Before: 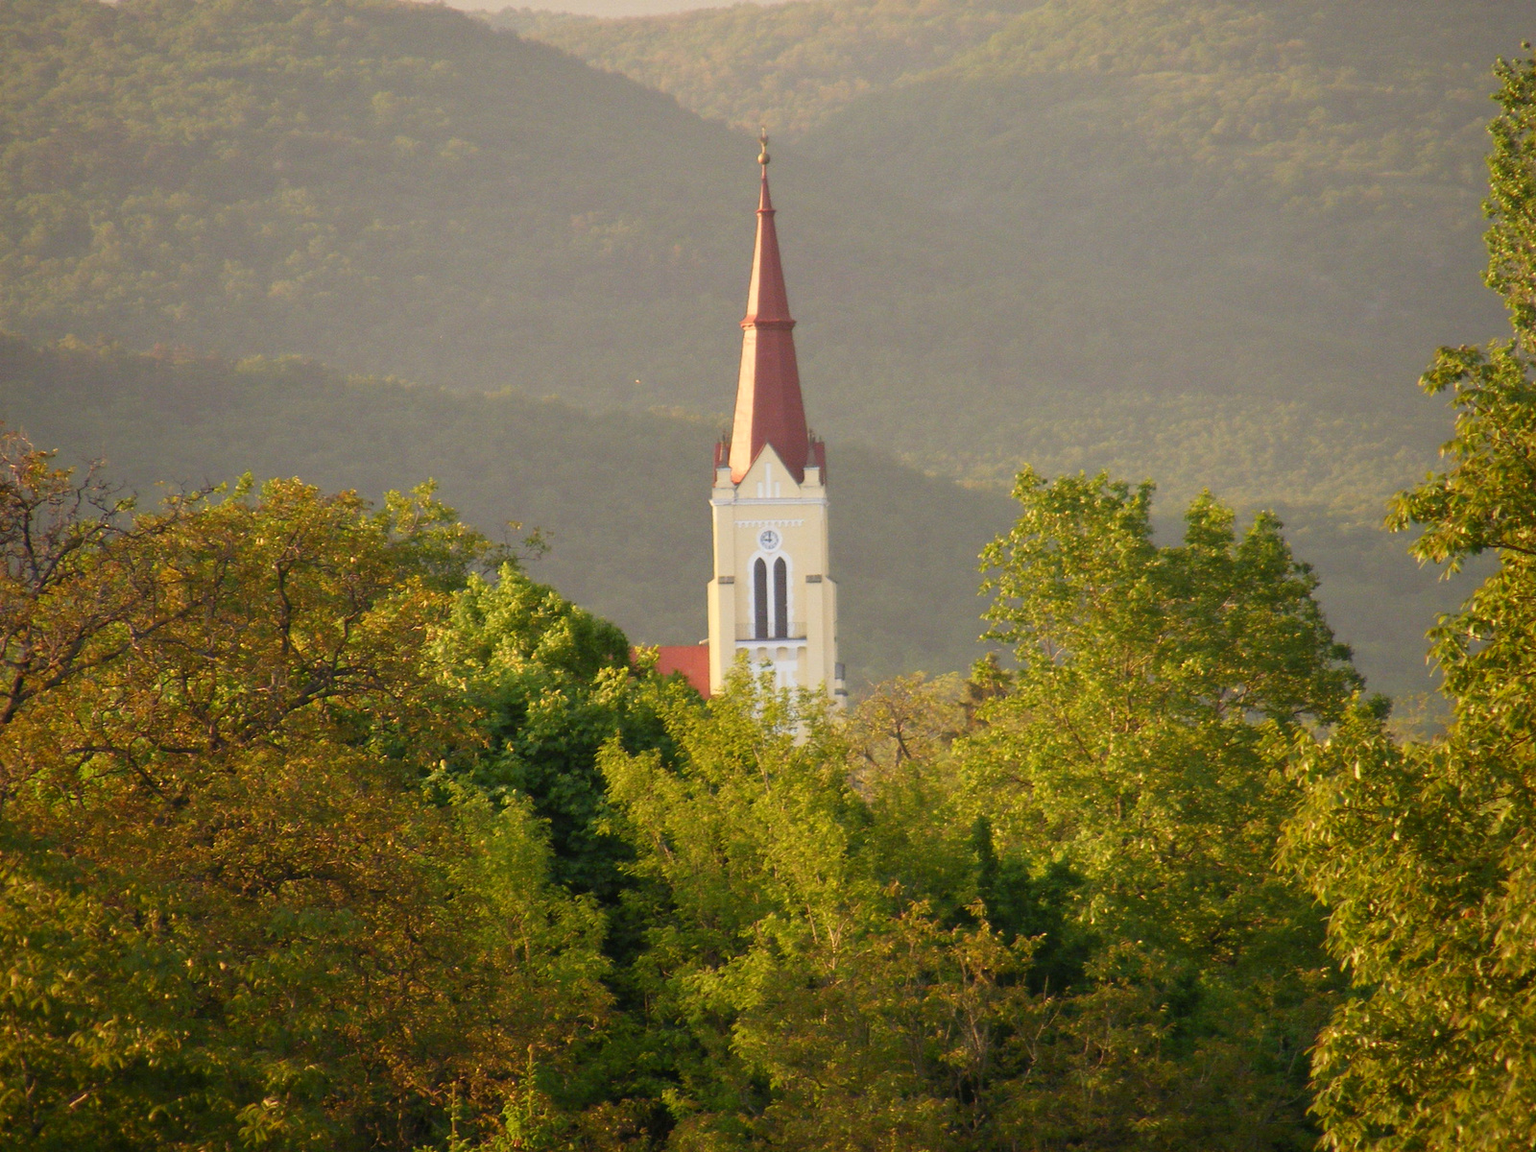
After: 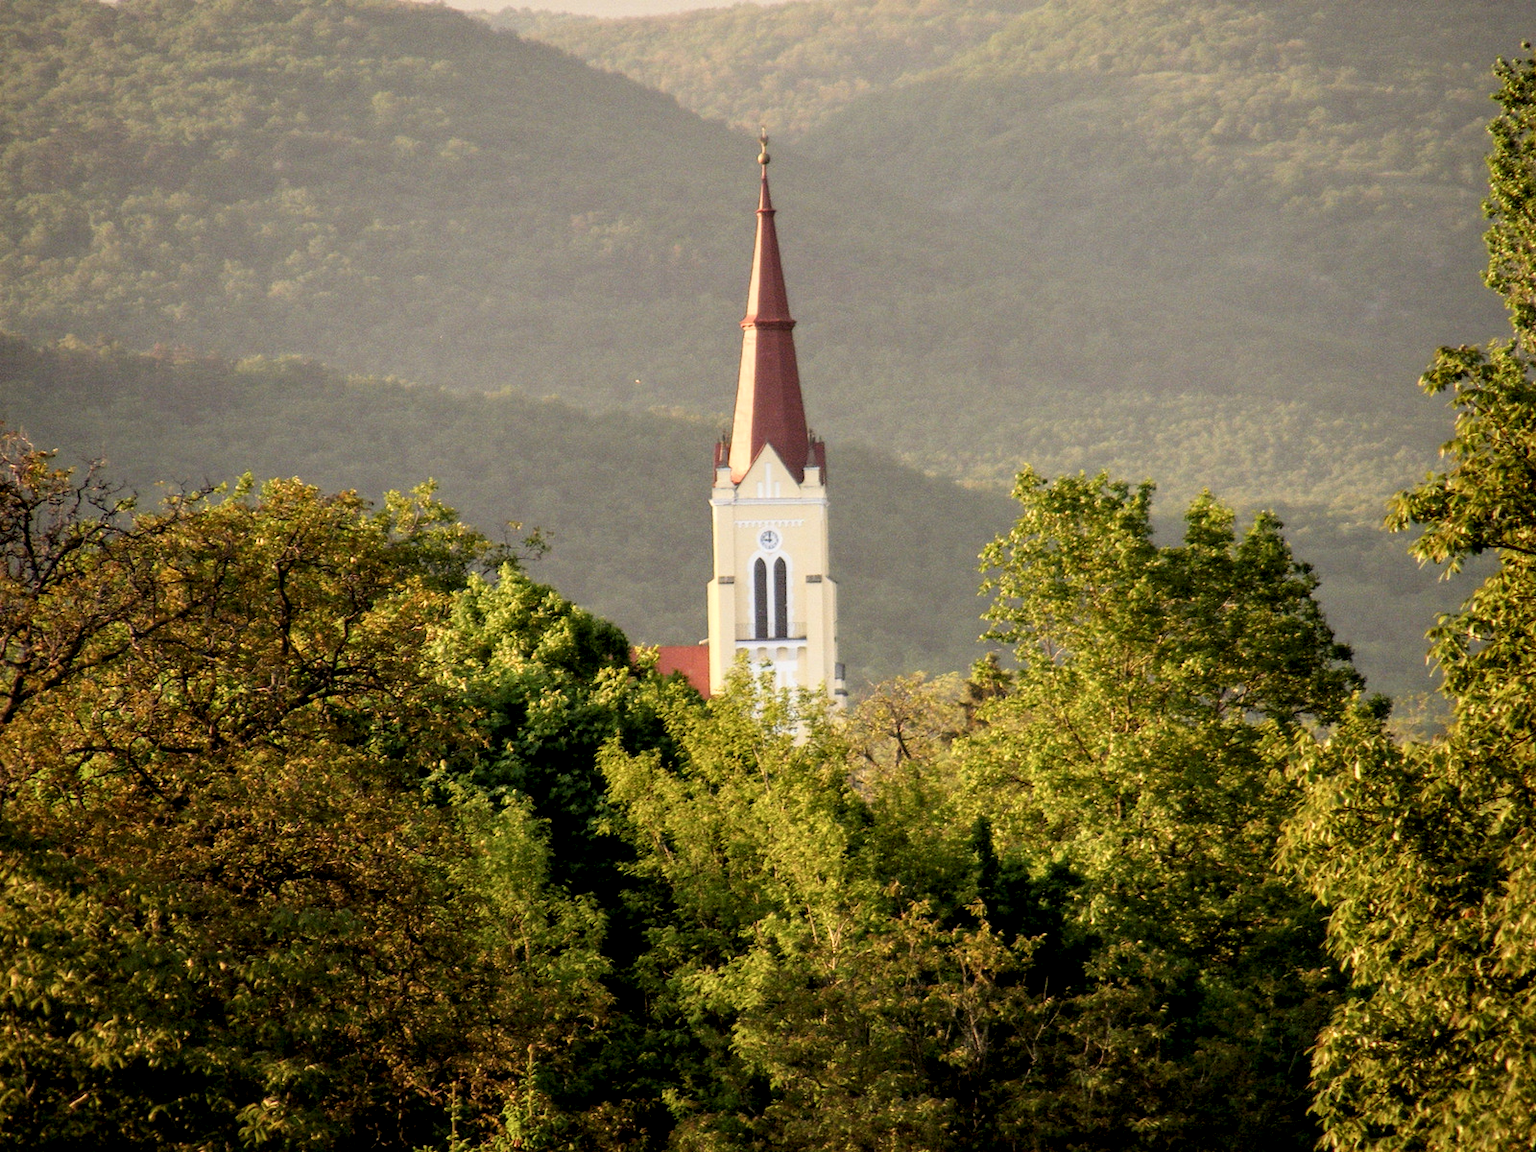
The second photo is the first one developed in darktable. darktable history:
local contrast: detail 150%
tone curve: curves: ch0 [(0, 0) (0.08, 0.06) (0.17, 0.14) (0.5, 0.5) (0.83, 0.86) (0.92, 0.94) (1, 1)], color space Lab, independent channels, preserve colors none
filmic rgb: black relative exposure -7.72 EV, white relative exposure 4.36 EV, hardness 3.76, latitude 49.36%, contrast 1.1, color science v5 (2021), contrast in shadows safe, contrast in highlights safe
